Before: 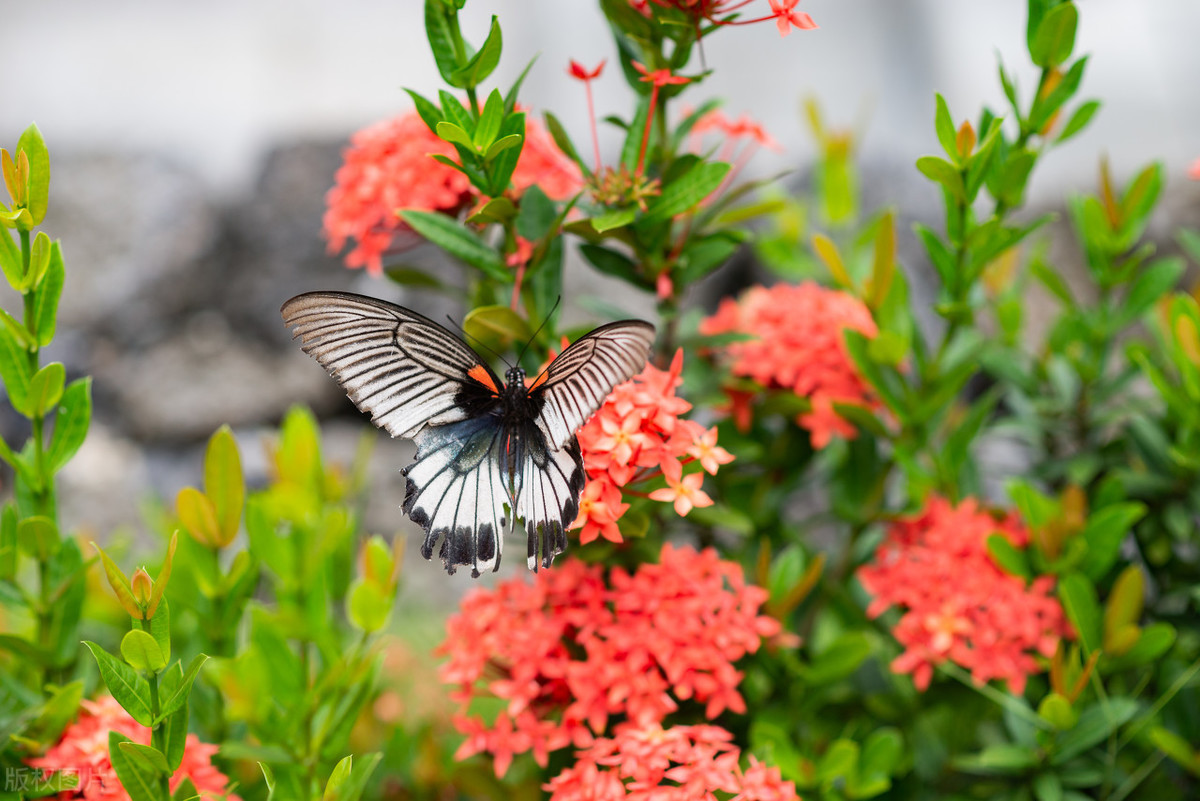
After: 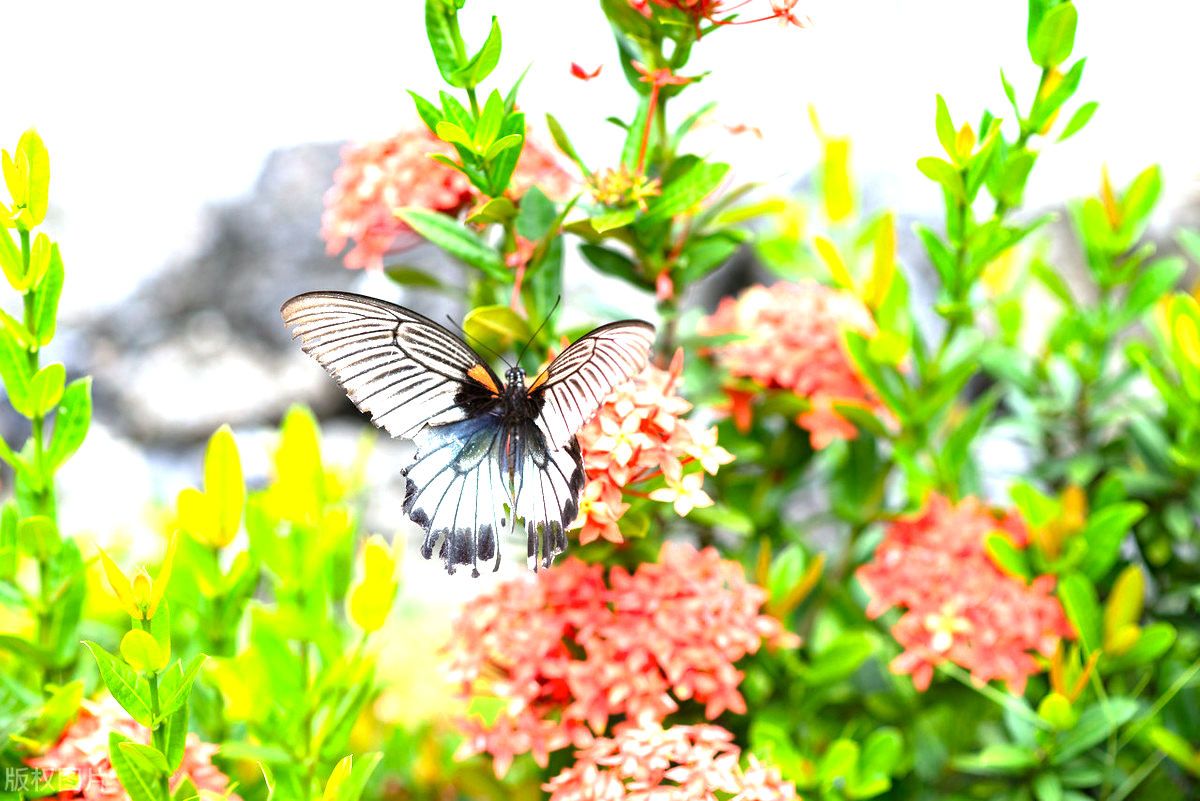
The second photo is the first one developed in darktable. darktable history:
white balance: red 0.967, blue 1.119, emerald 0.756
color correction: highlights a* -4.28, highlights b* 6.53
exposure: black level correction 0.001, exposure 1.719 EV, compensate exposure bias true, compensate highlight preservation false
